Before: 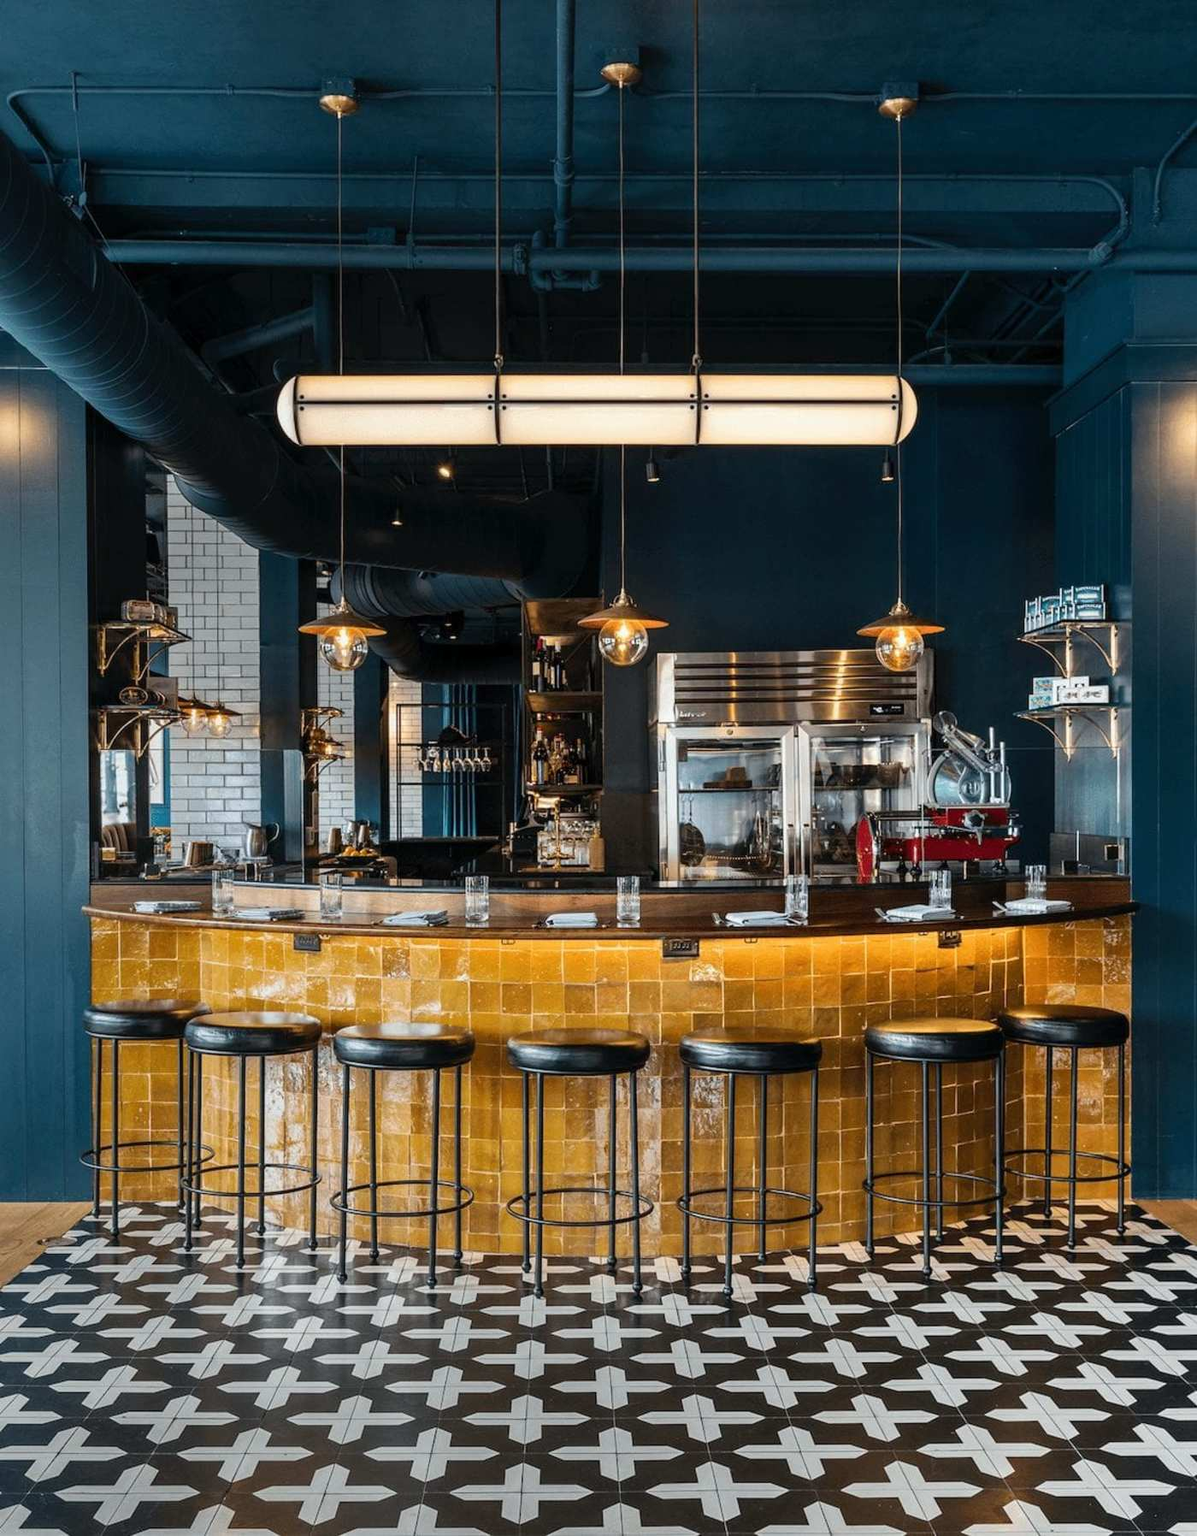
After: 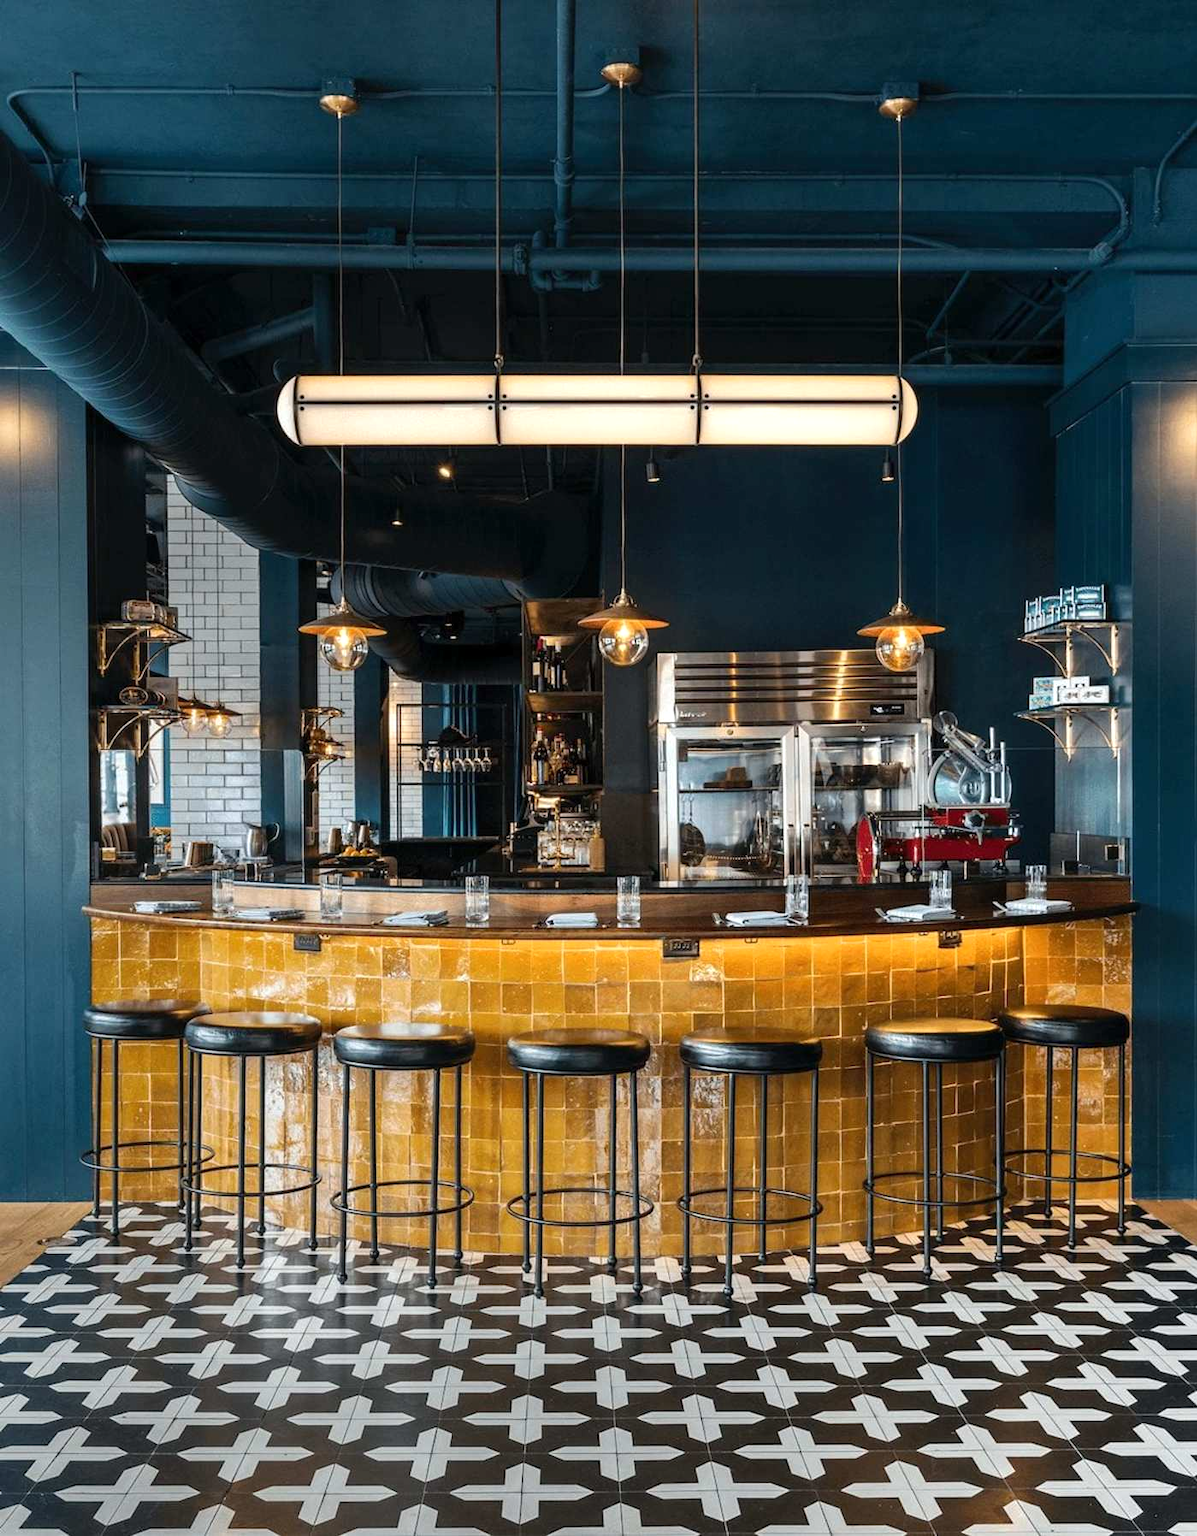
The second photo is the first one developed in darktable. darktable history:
tone equalizer: edges refinement/feathering 500, mask exposure compensation -1.57 EV, preserve details no
exposure: exposure 0.202 EV, compensate exposure bias true, compensate highlight preservation false
